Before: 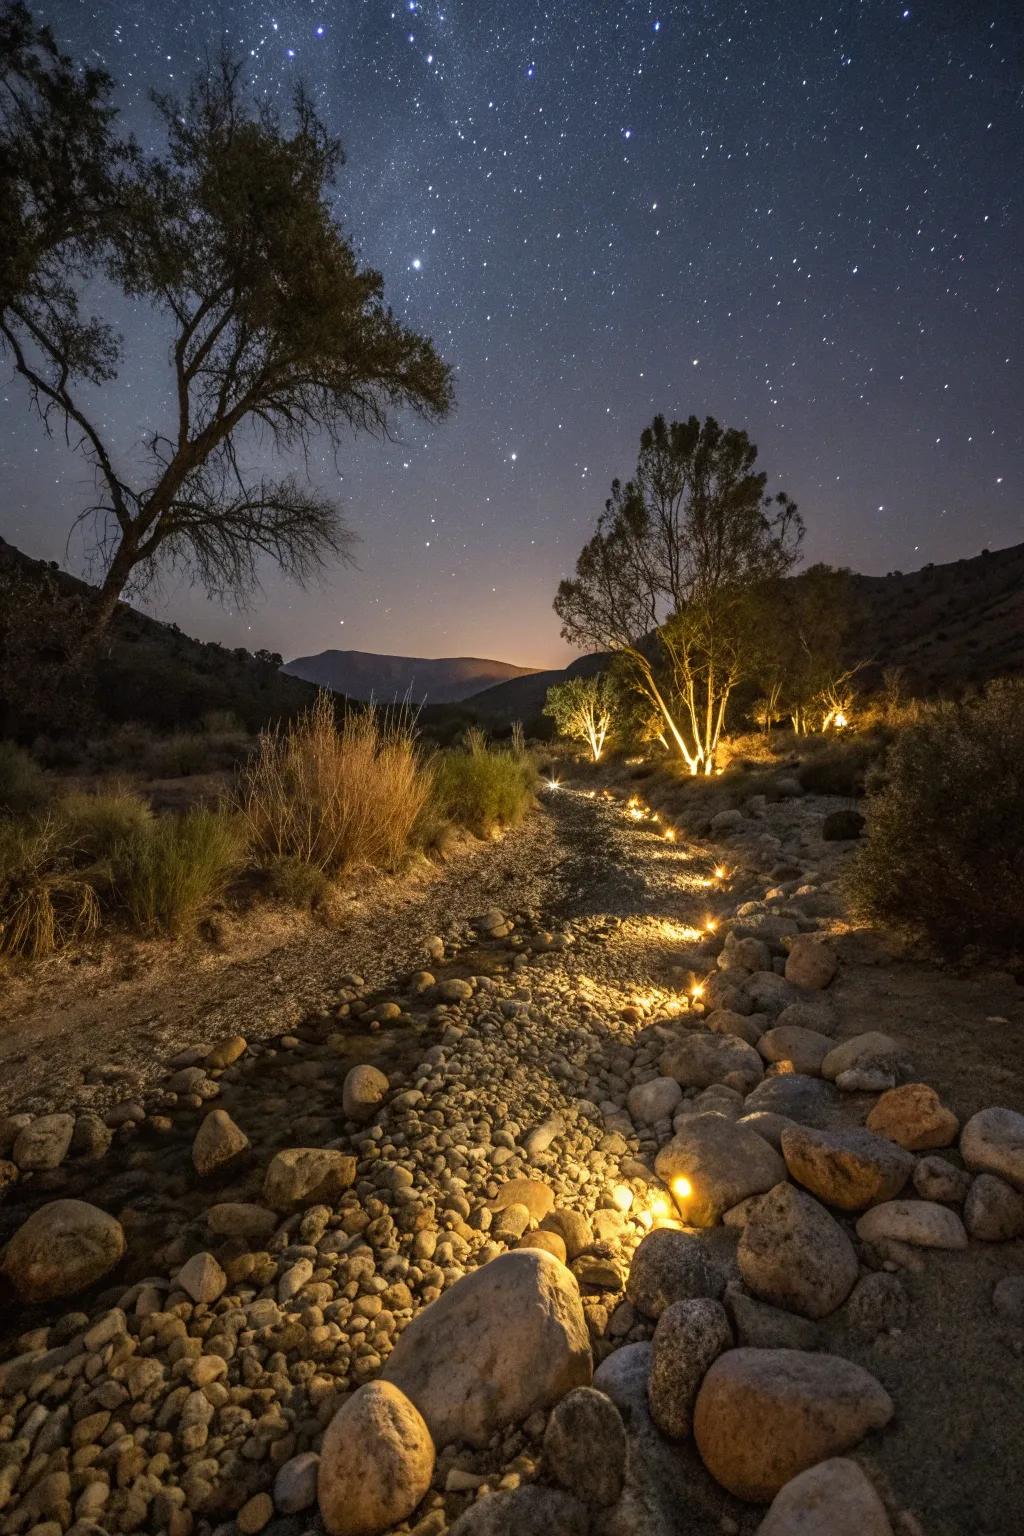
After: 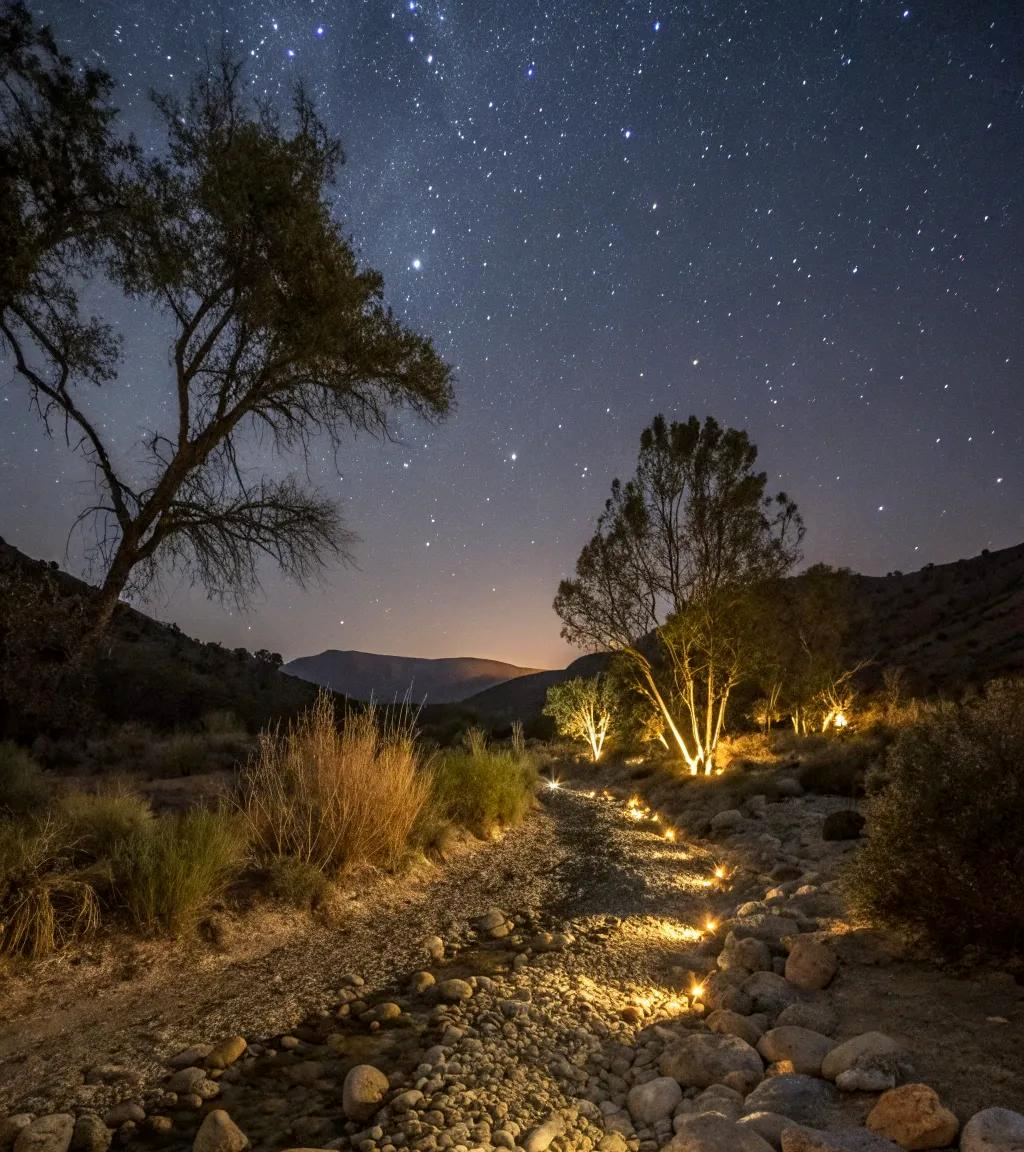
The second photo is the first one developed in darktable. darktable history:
crop: bottom 24.994%
exposure: black level correction 0.001, compensate highlight preservation false
